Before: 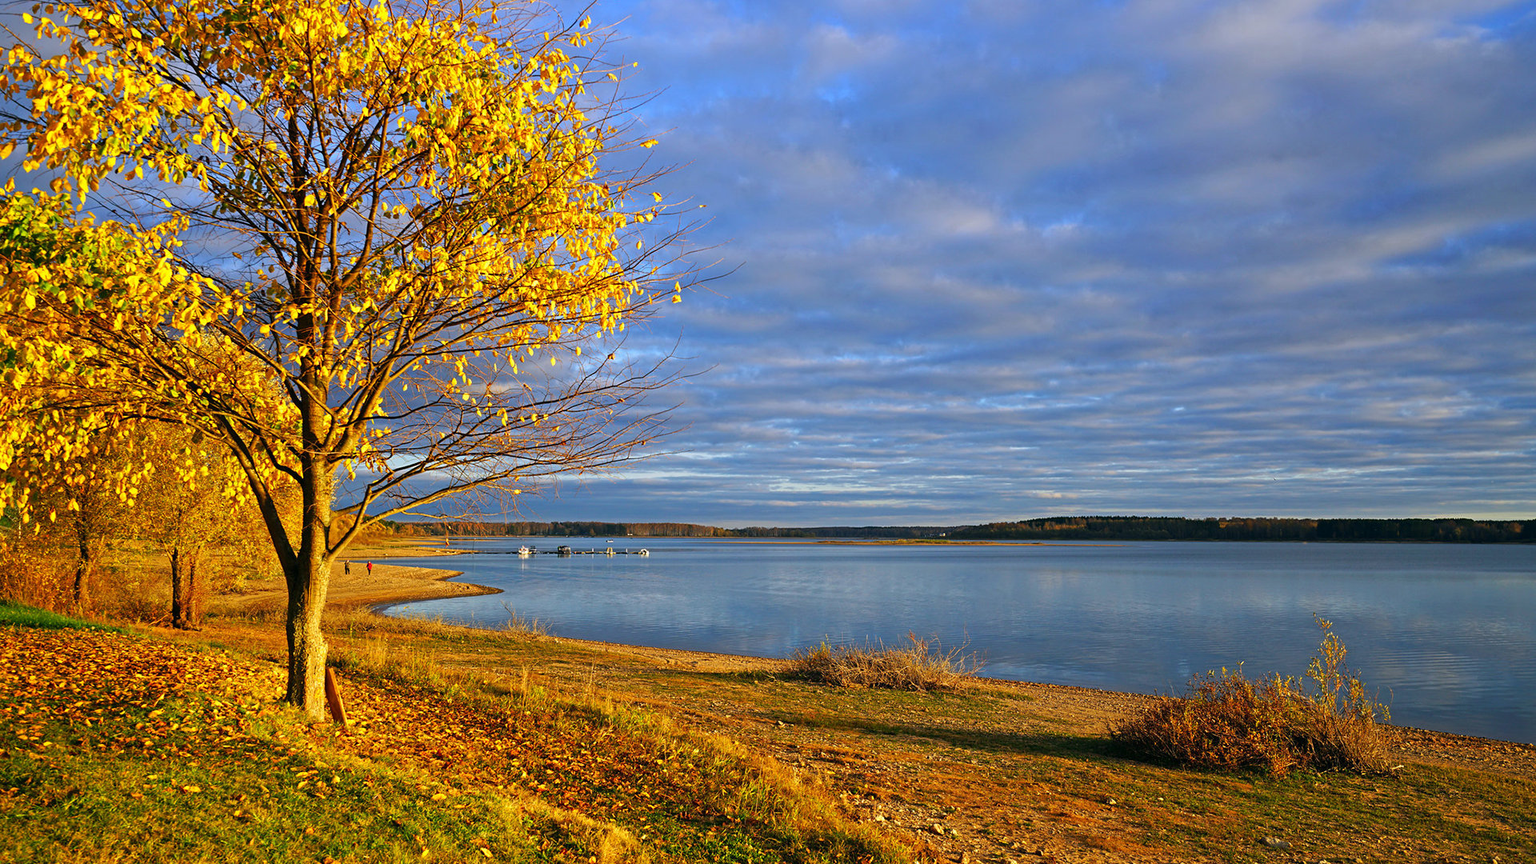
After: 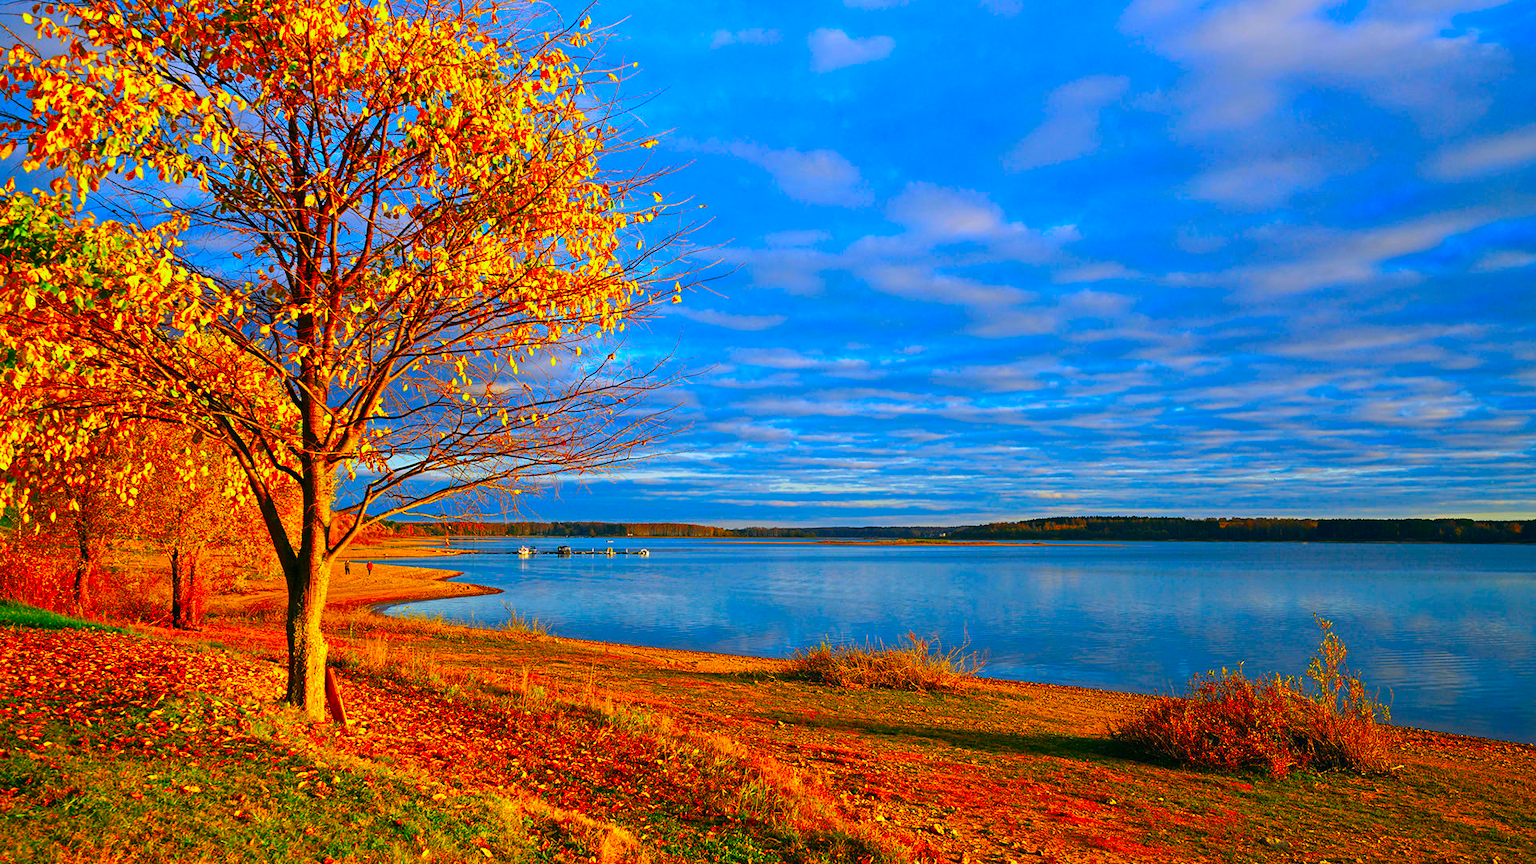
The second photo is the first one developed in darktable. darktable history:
color correction: highlights b* -0.061, saturation 2.14
